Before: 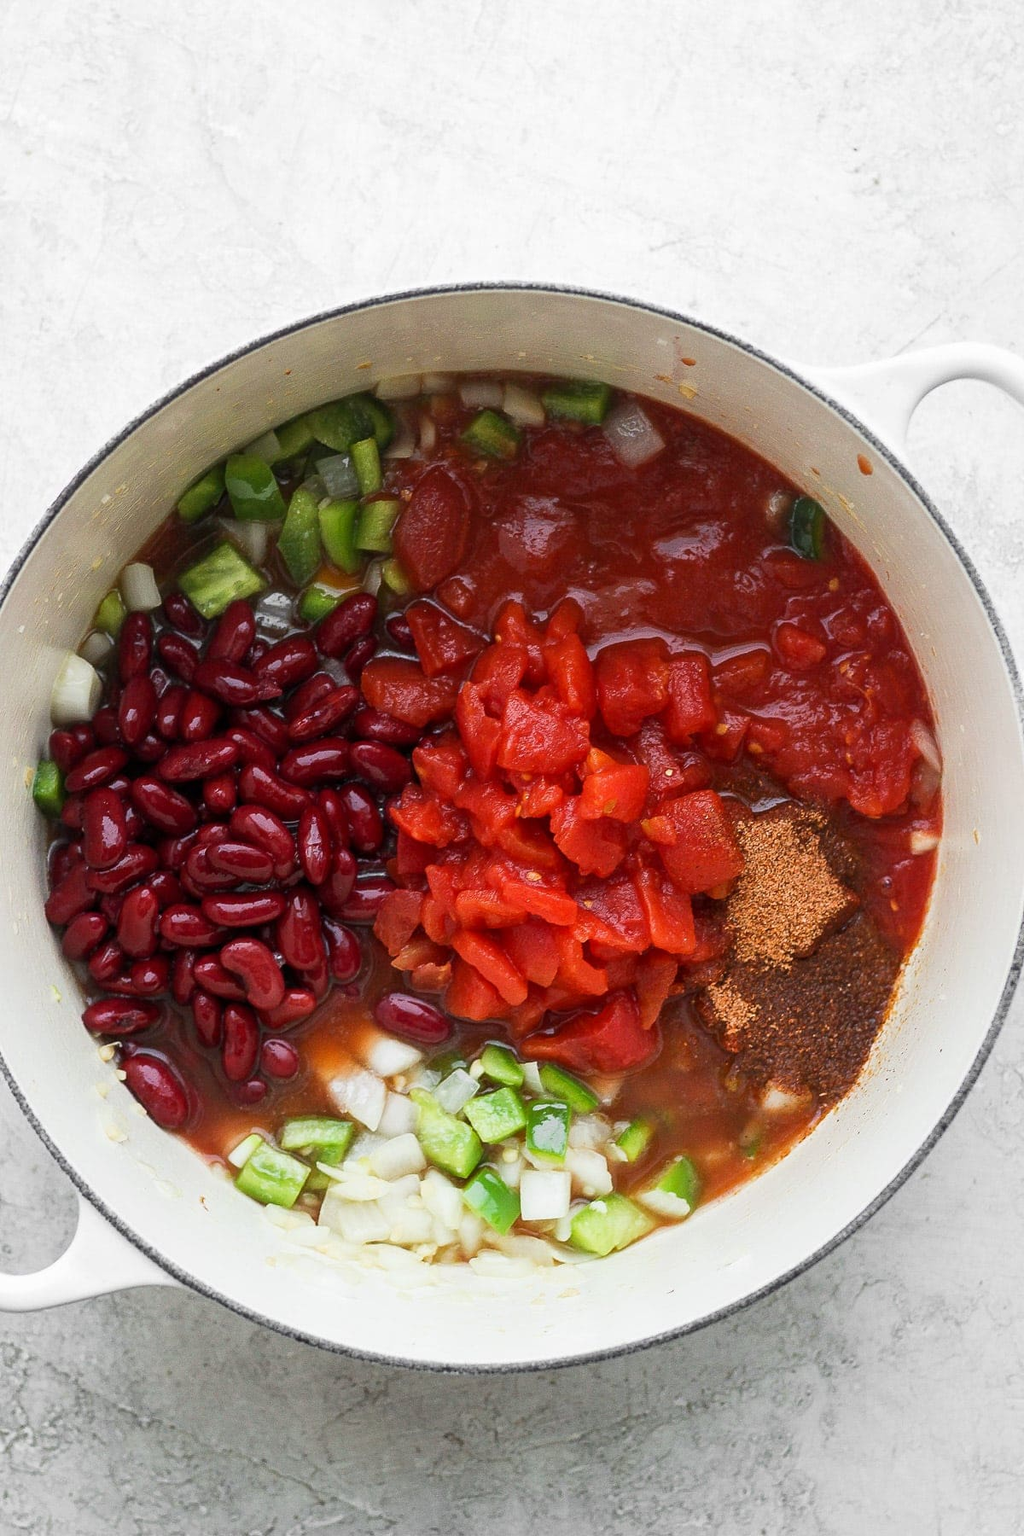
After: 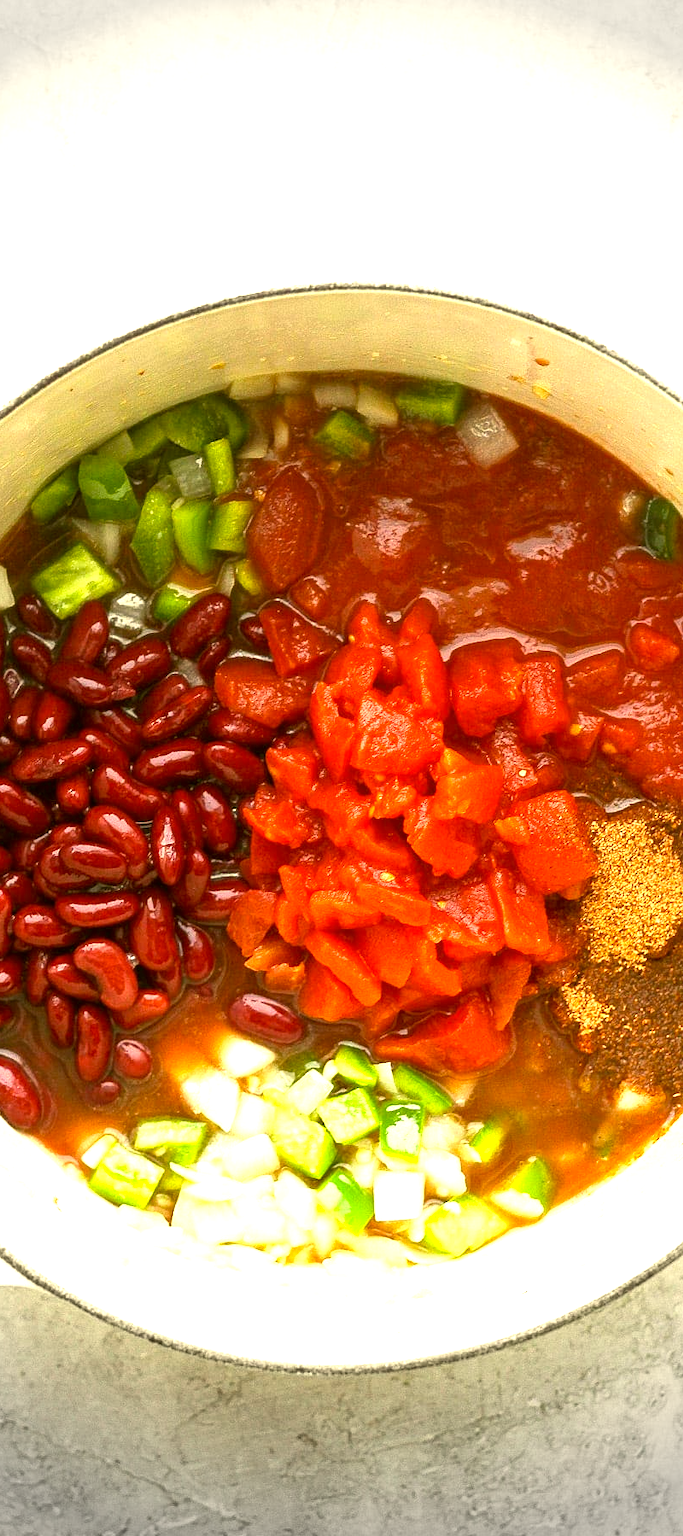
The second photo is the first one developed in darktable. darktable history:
crop and rotate: left 14.411%, right 18.909%
color correction: highlights a* 0.128, highlights b* 28.84, shadows a* -0.191, shadows b* 21.58
vignetting: fall-off start 75.97%, fall-off radius 27.27%, brightness -0.616, saturation -0.678, width/height ratio 0.974
exposure: black level correction 0, exposure 1.293 EV, compensate highlight preservation false
